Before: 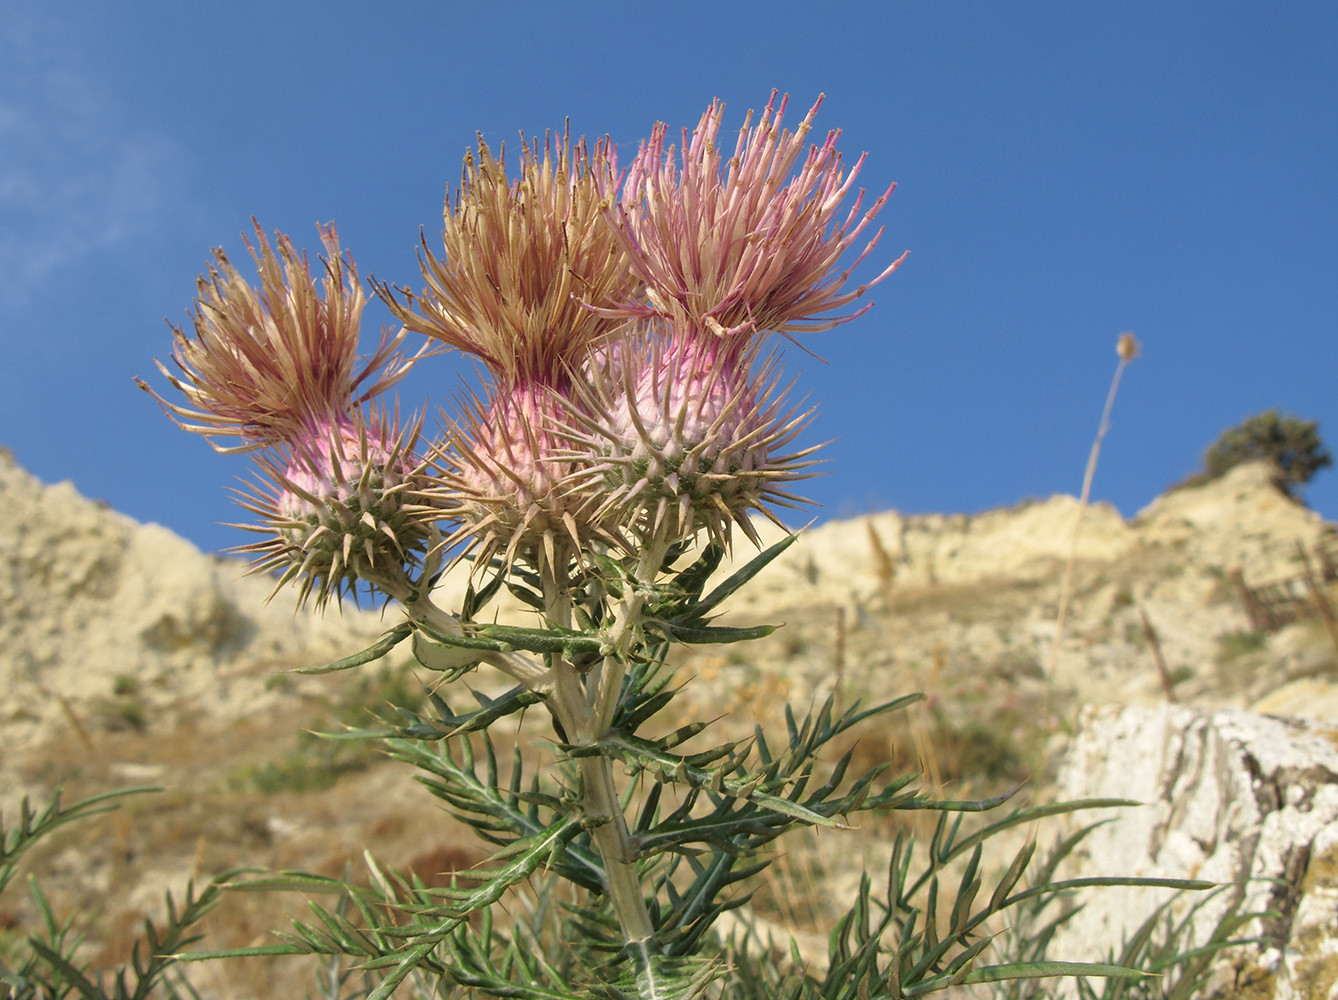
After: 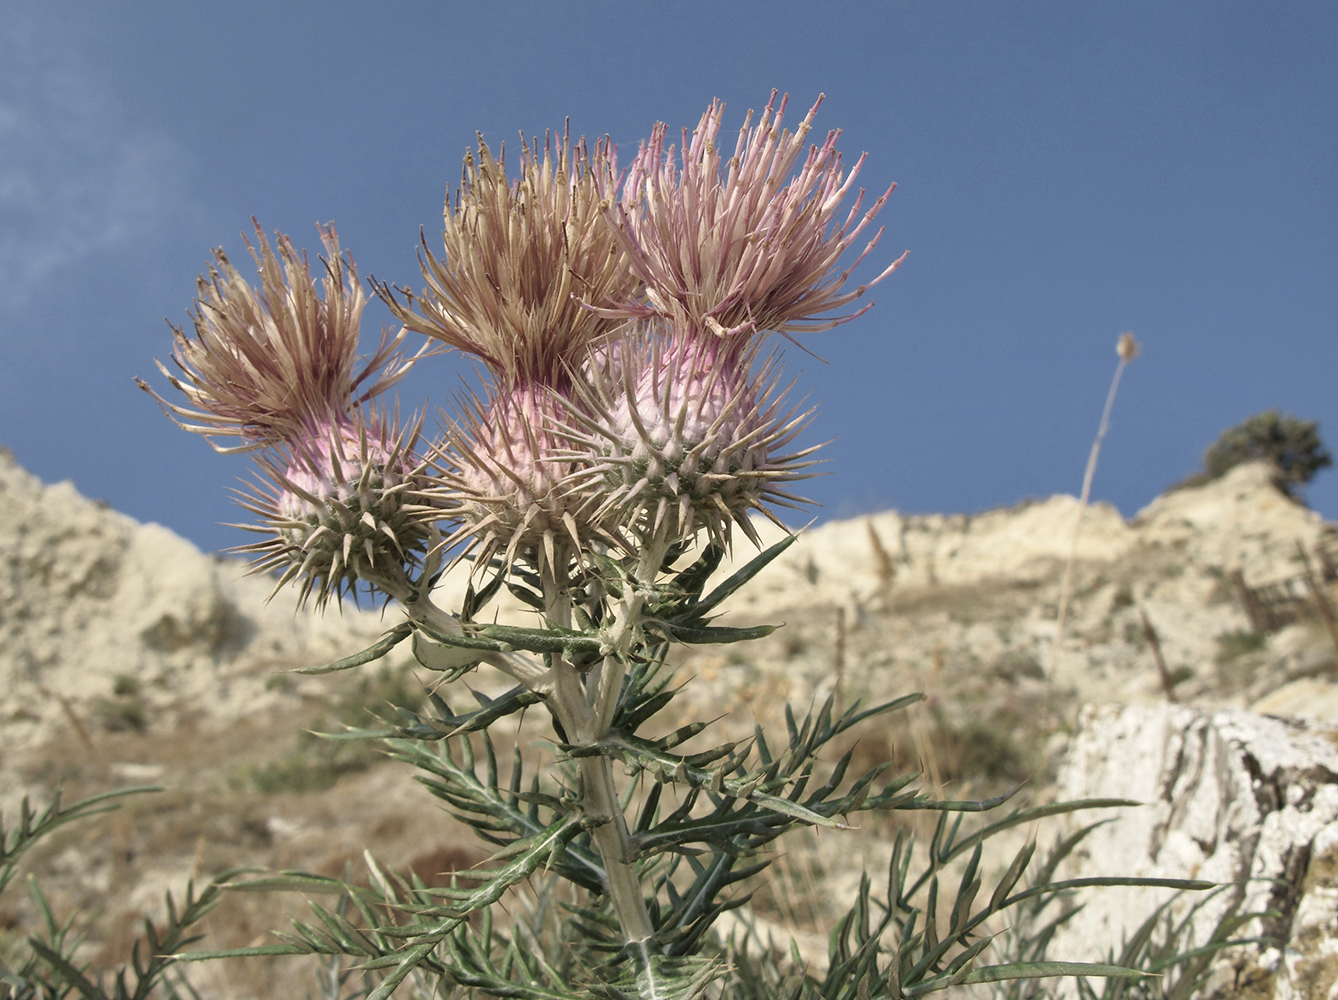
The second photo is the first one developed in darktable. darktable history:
shadows and highlights: soften with gaussian
contrast brightness saturation: contrast 0.1, saturation -0.36
